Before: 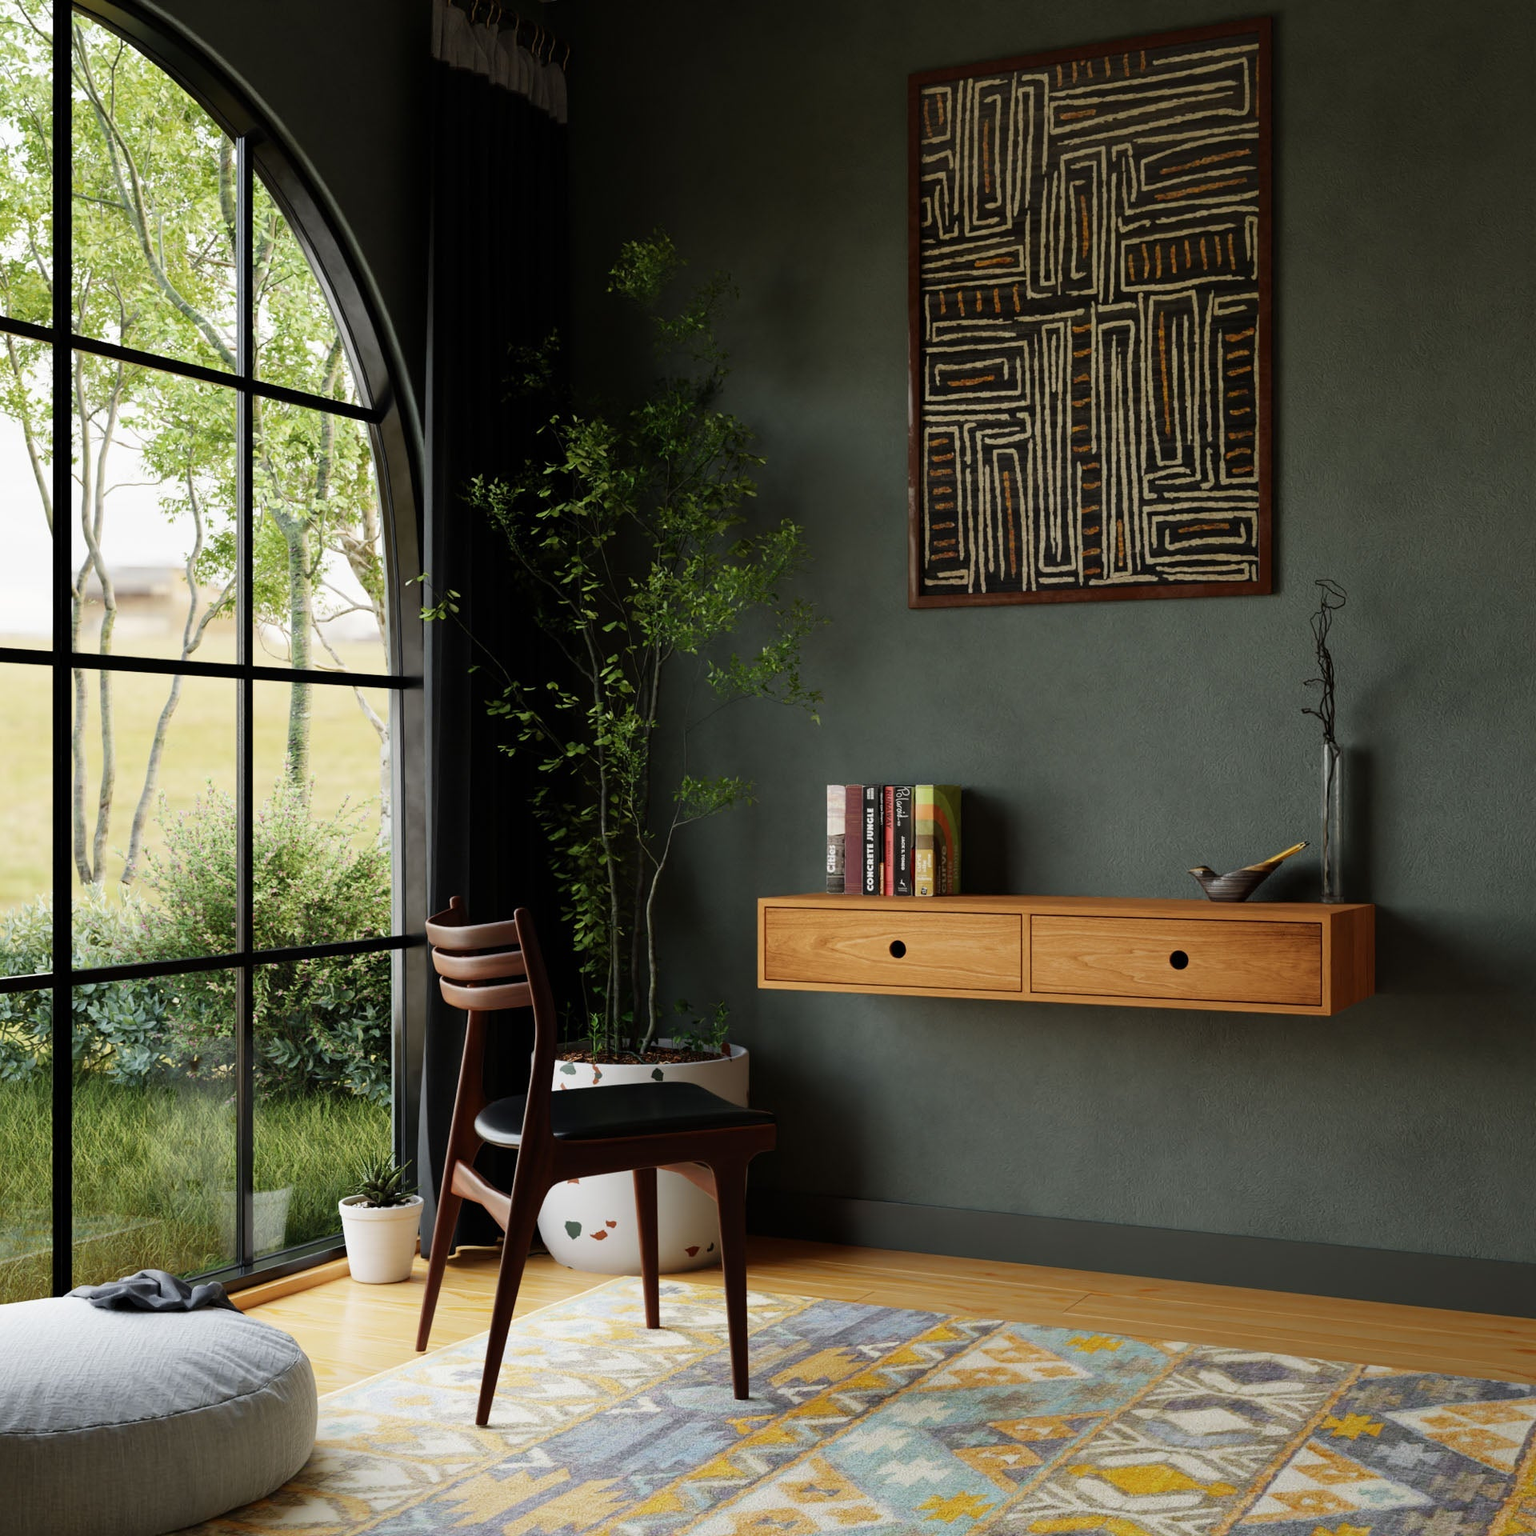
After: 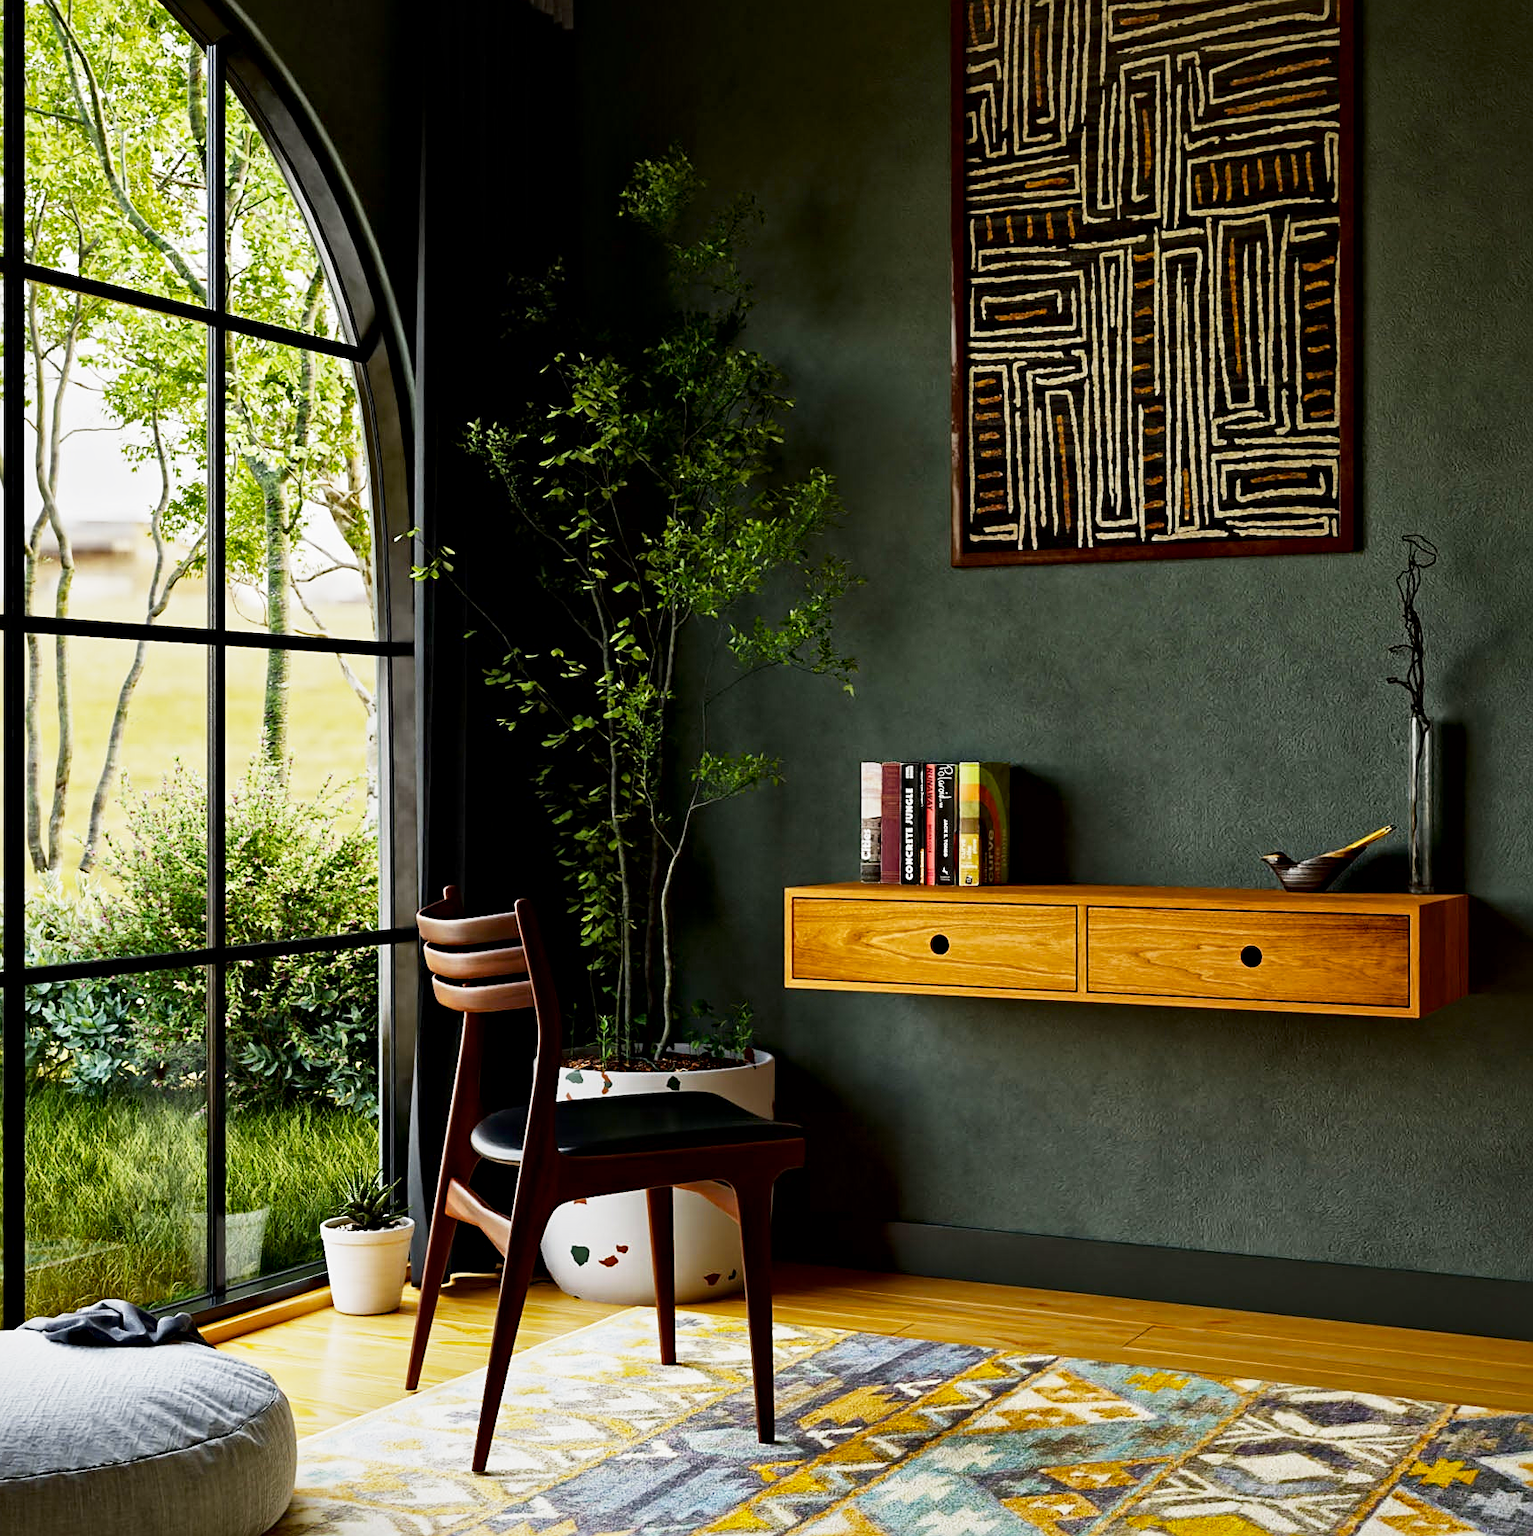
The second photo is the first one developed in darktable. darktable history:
contrast brightness saturation: contrast 0.066, brightness -0.126, saturation 0.045
base curve: curves: ch0 [(0, 0) (0.088, 0.125) (0.176, 0.251) (0.354, 0.501) (0.613, 0.749) (1, 0.877)], preserve colors none
contrast equalizer: octaves 7, y [[0.5, 0.5, 0.544, 0.569, 0.5, 0.5], [0.5 ×6], [0.5 ×6], [0 ×6], [0 ×6]]
local contrast: mode bilateral grid, contrast 20, coarseness 49, detail 162%, midtone range 0.2
crop: left 3.233%, top 6.352%, right 6.63%, bottom 3.335%
haze removal: compatibility mode true, adaptive false
color balance rgb: linear chroma grading › global chroma 15.629%, perceptual saturation grading › global saturation 10.114%
sharpen: on, module defaults
